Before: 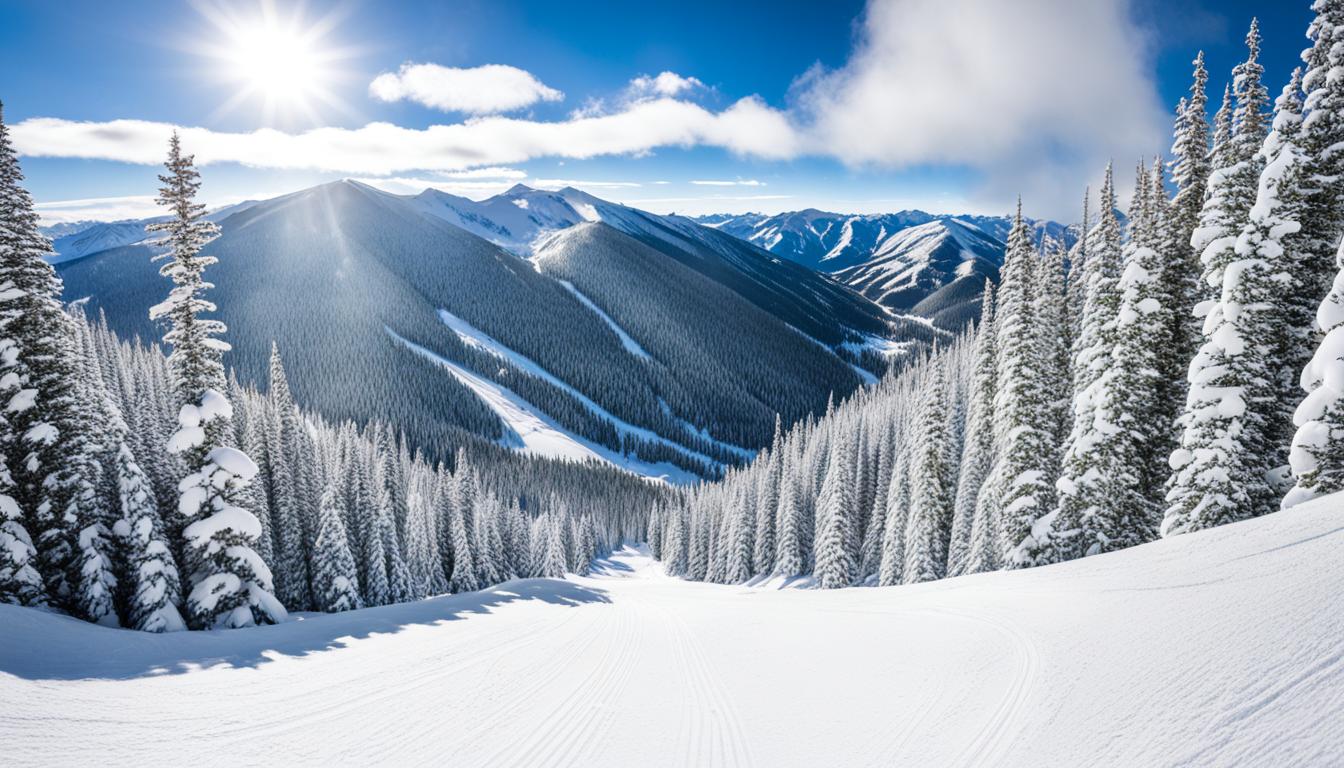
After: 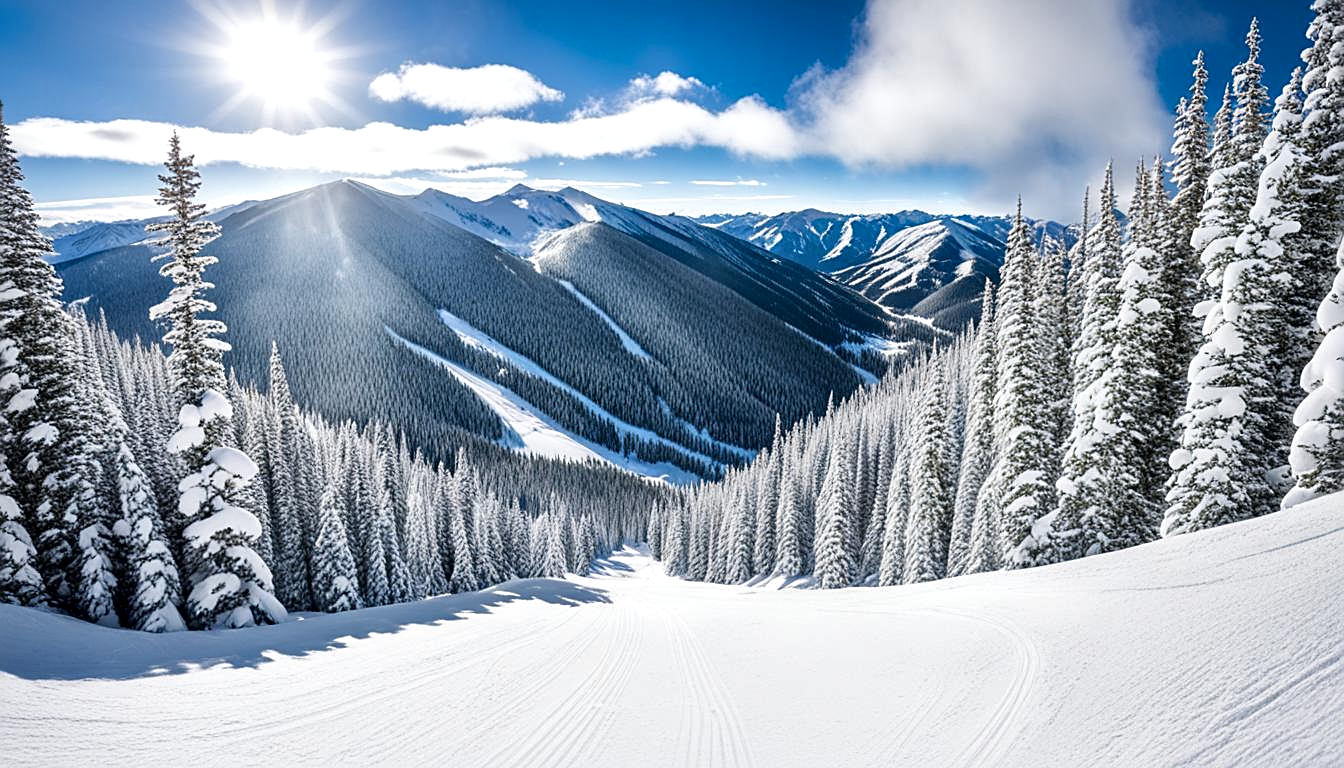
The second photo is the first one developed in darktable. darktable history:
local contrast: mode bilateral grid, contrast 19, coarseness 51, detail 161%, midtone range 0.2
sharpen: on, module defaults
